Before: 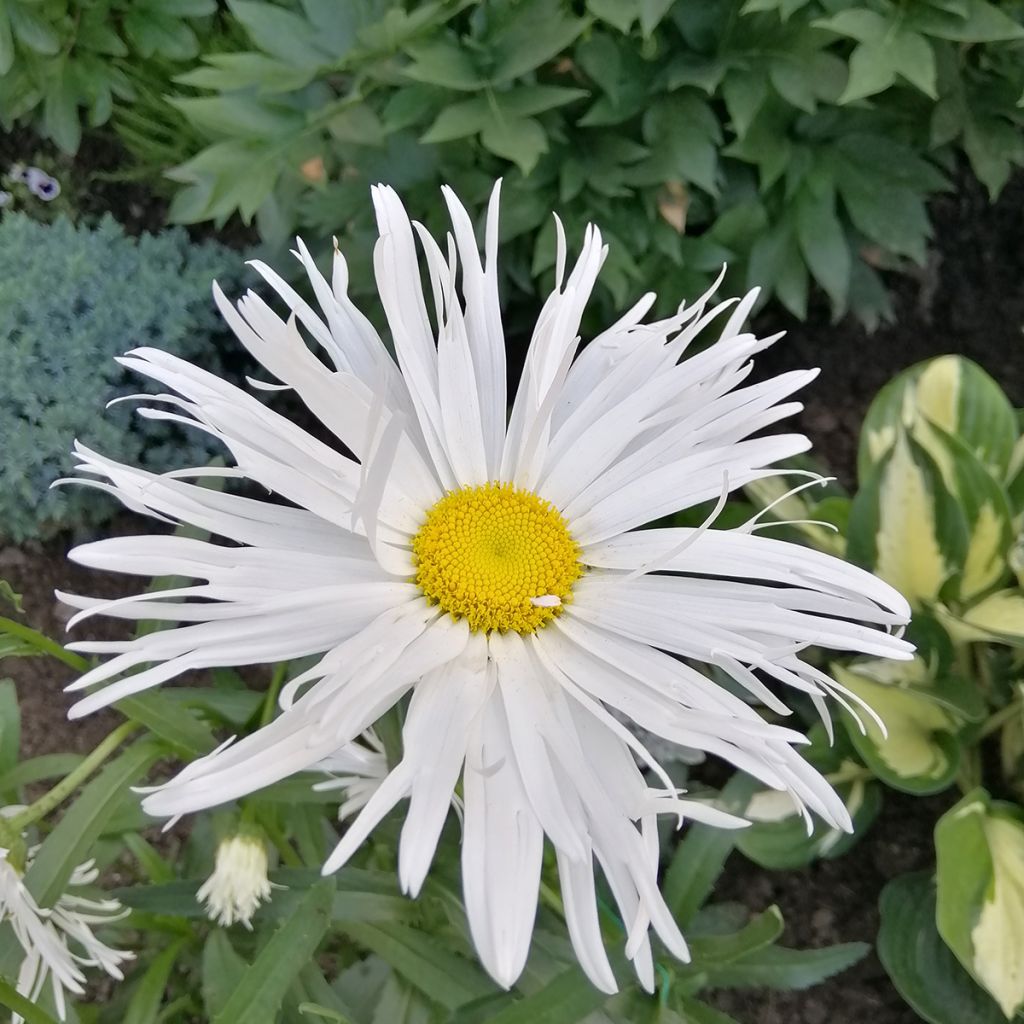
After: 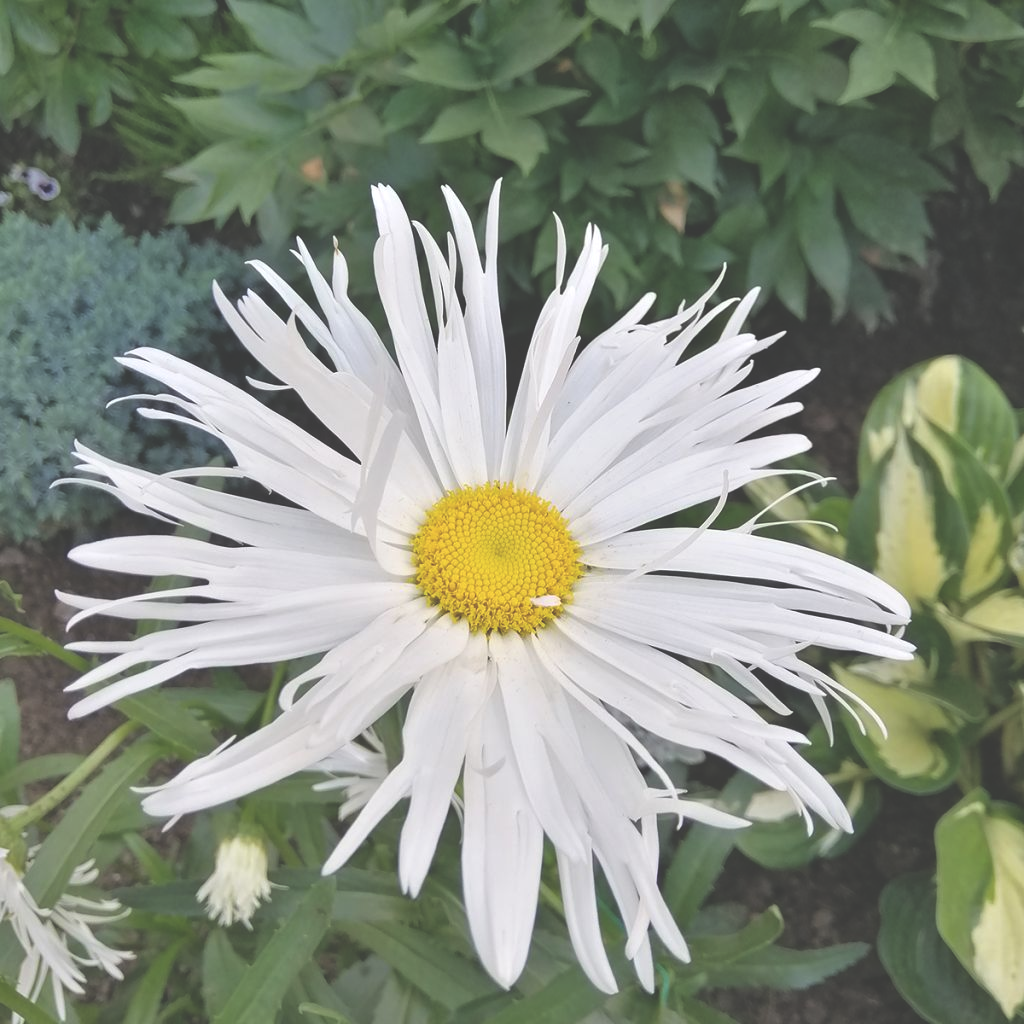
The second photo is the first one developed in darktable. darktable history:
exposure: black level correction -0.04, exposure 0.065 EV, compensate highlight preservation false
